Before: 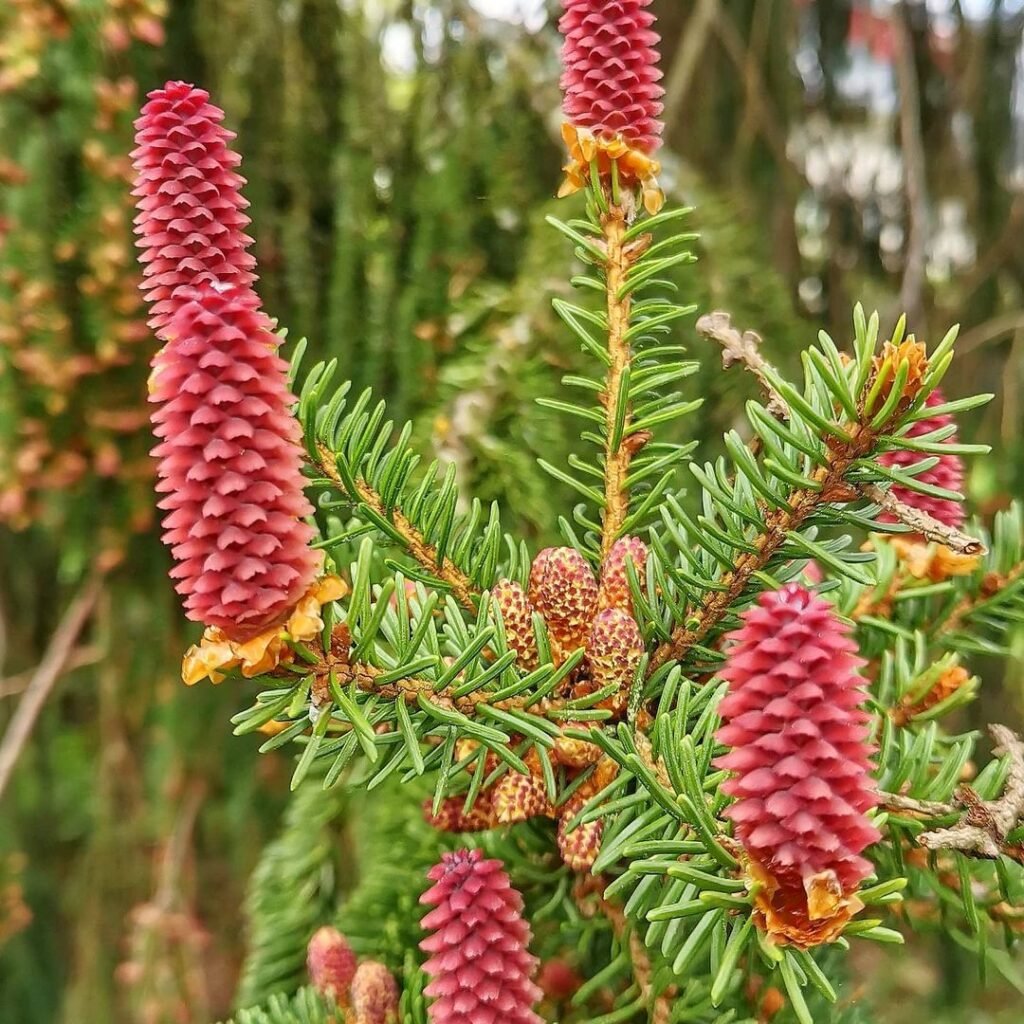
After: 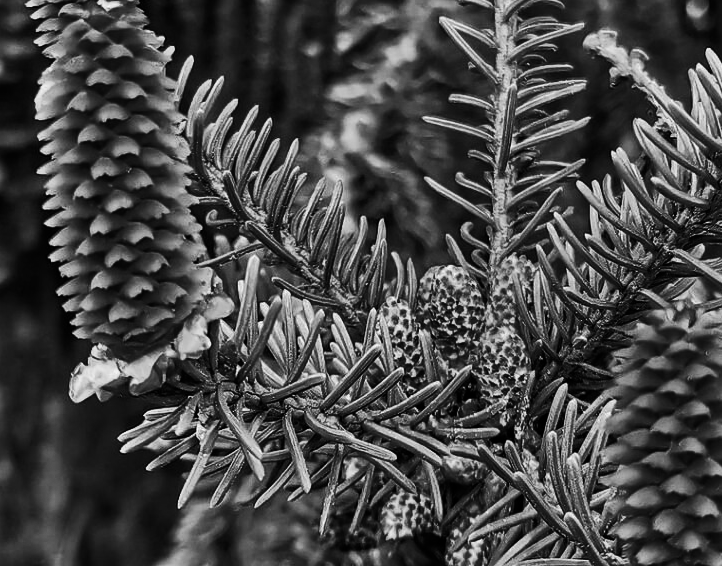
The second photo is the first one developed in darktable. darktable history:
crop: left 11.123%, top 27.61%, right 18.3%, bottom 17.034%
contrast brightness saturation: contrast 0.02, brightness -1, saturation -1
shadows and highlights: shadows 60, soften with gaussian
